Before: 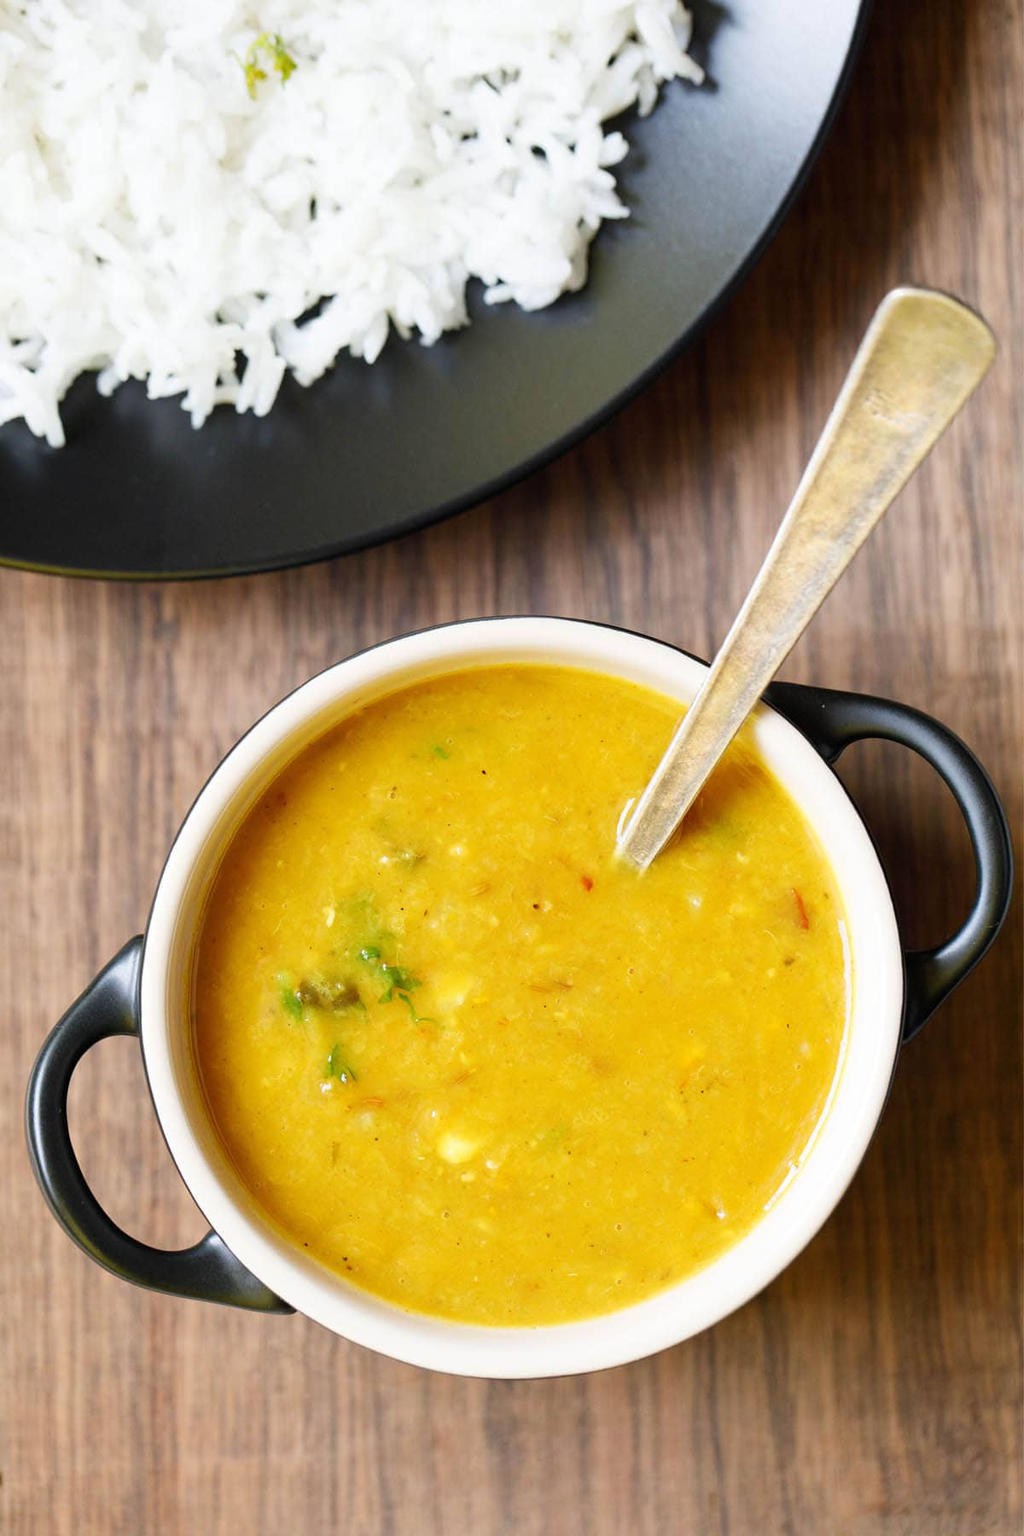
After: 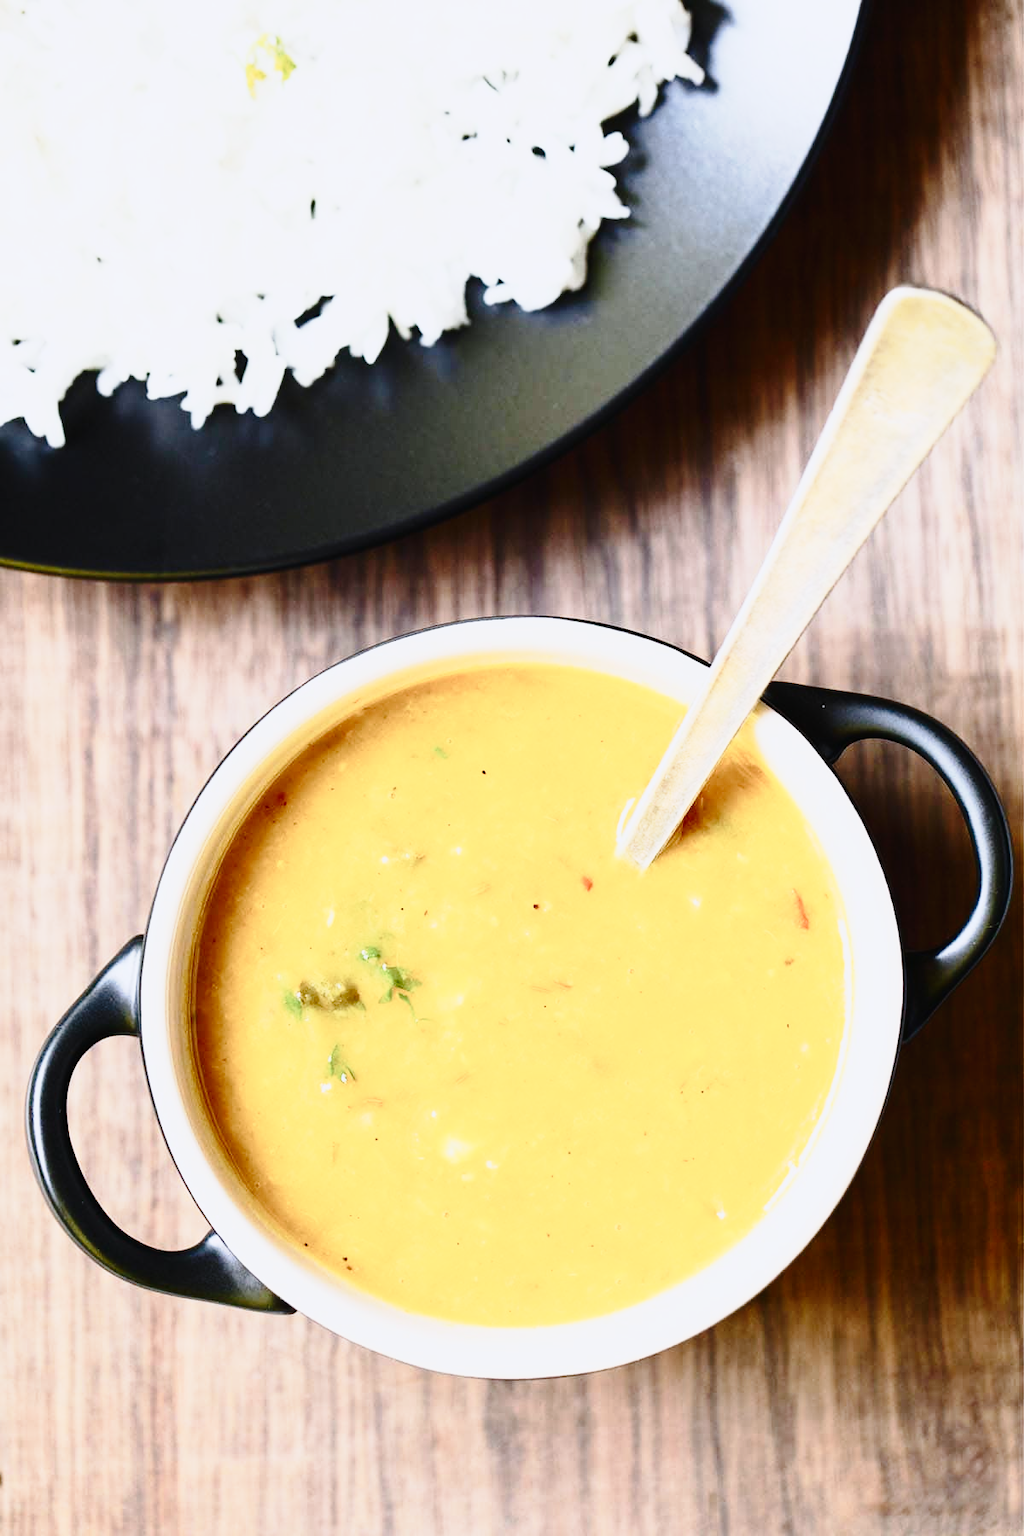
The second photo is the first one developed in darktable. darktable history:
tone curve: curves: ch0 [(0, 0.015) (0.084, 0.074) (0.162, 0.165) (0.304, 0.382) (0.466, 0.576) (0.654, 0.741) (0.848, 0.906) (0.984, 0.963)]; ch1 [(0, 0) (0.34, 0.235) (0.46, 0.46) (0.515, 0.502) (0.553, 0.567) (0.764, 0.815) (1, 1)]; ch2 [(0, 0) (0.44, 0.458) (0.479, 0.492) (0.524, 0.507) (0.547, 0.579) (0.673, 0.712) (1, 1)], preserve colors none
contrast brightness saturation: contrast 0.374, brightness 0.104
color calibration: illuminant as shot in camera, x 0.358, y 0.373, temperature 4628.91 K, gamut compression 1.7
